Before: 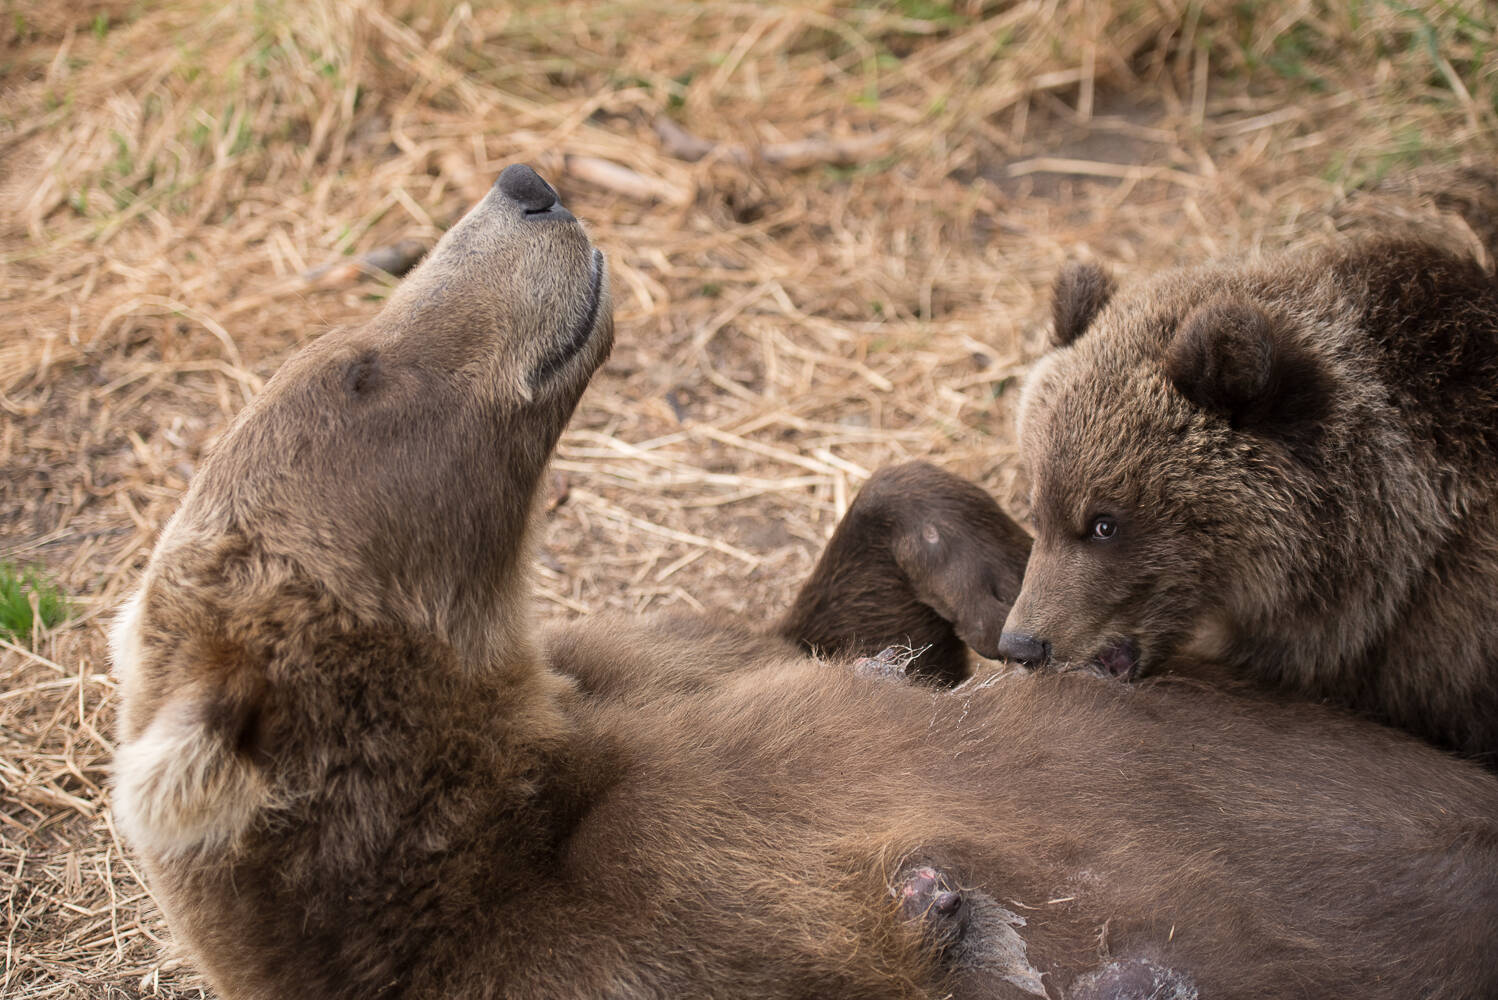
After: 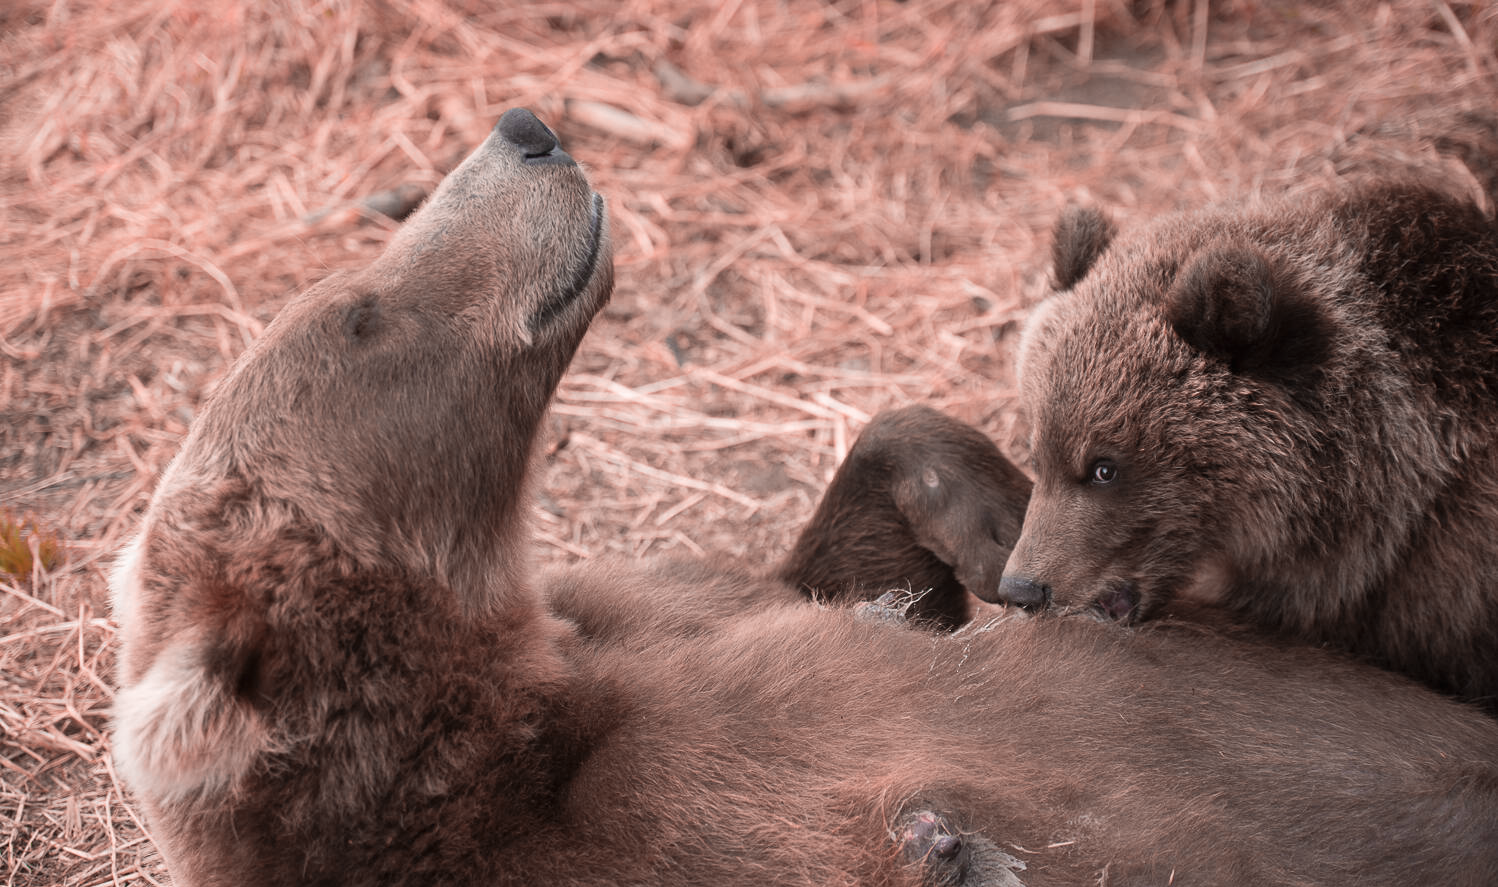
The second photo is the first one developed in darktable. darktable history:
color zones: curves: ch2 [(0, 0.5) (0.084, 0.497) (0.323, 0.335) (0.4, 0.497) (1, 0.5)], process mode strong
contrast equalizer: octaves 7, y [[0.6 ×6], [0.55 ×6], [0 ×6], [0 ×6], [0 ×6]], mix -0.1
crop and rotate: top 5.609%, bottom 5.609%
